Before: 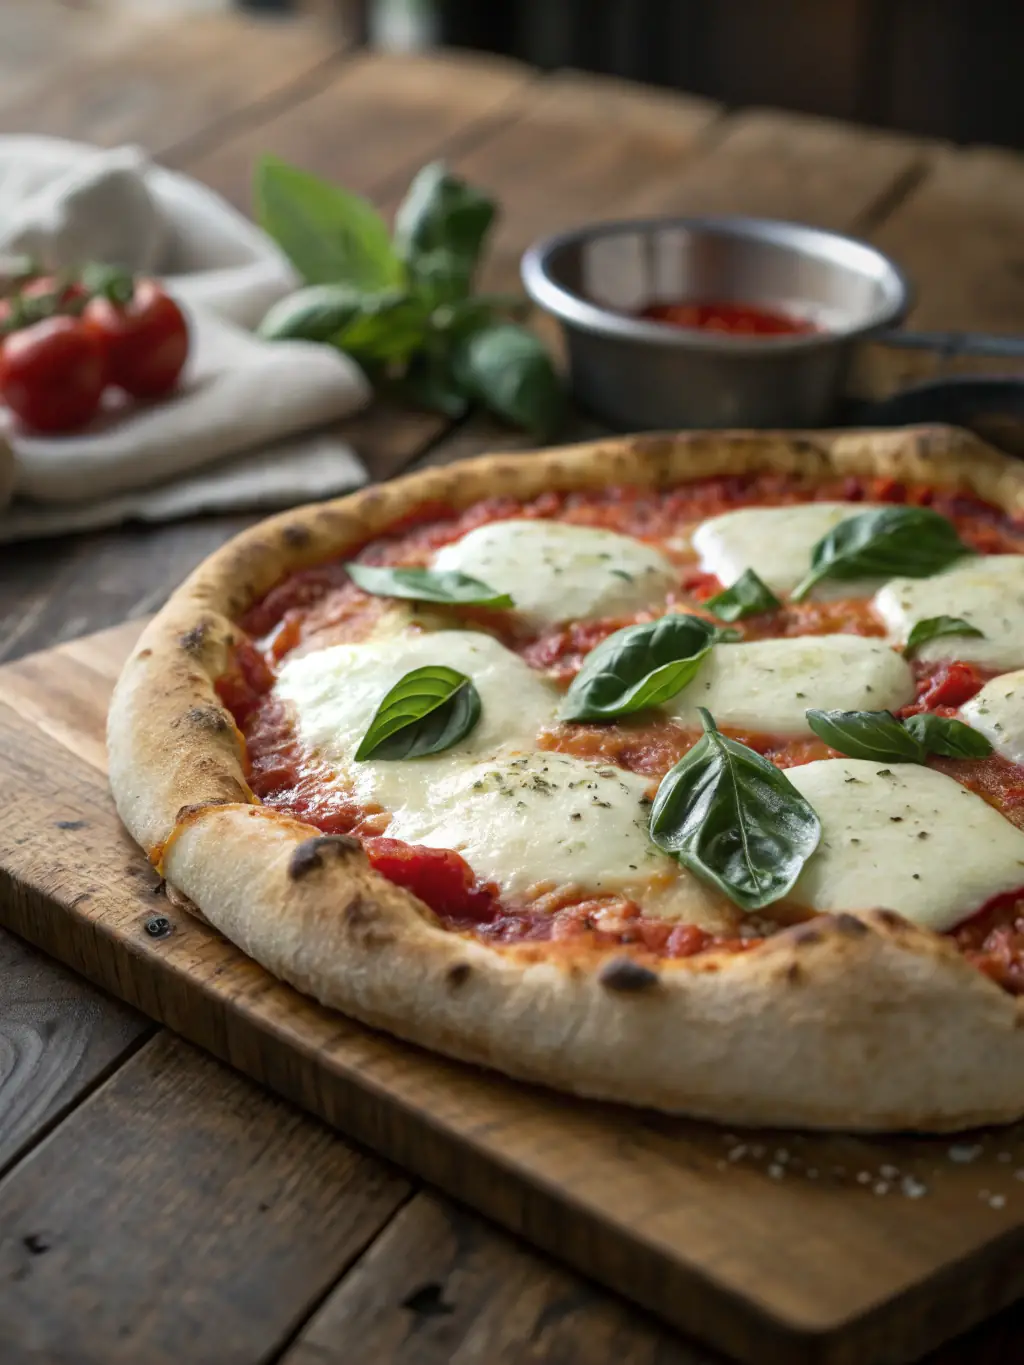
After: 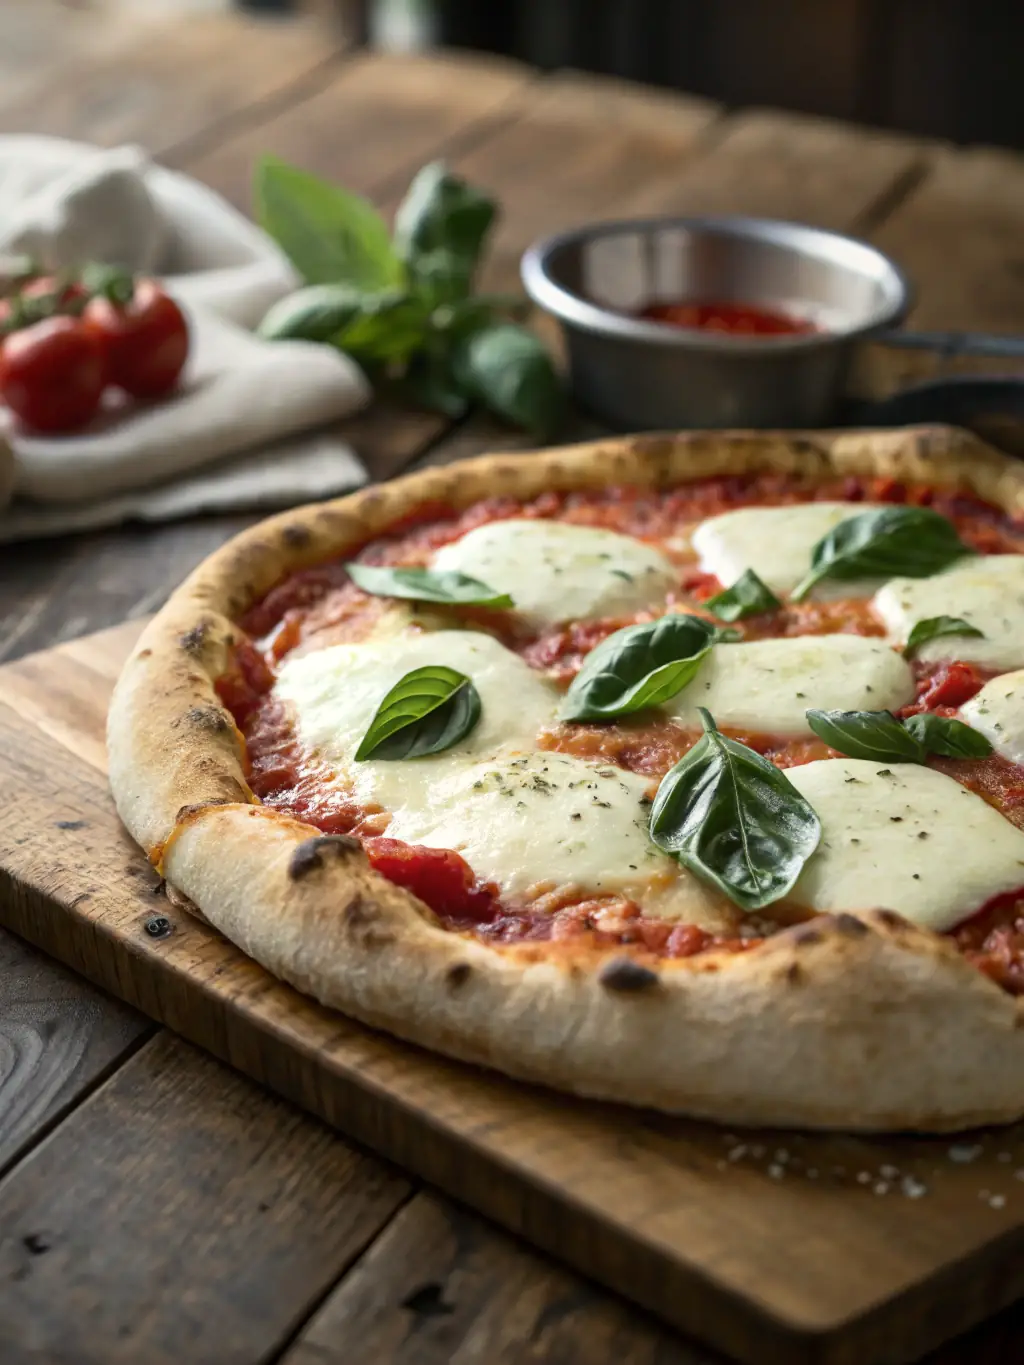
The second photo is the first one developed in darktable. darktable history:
contrast brightness saturation: contrast 0.15, brightness 0.05
color correction: highlights b* 3
